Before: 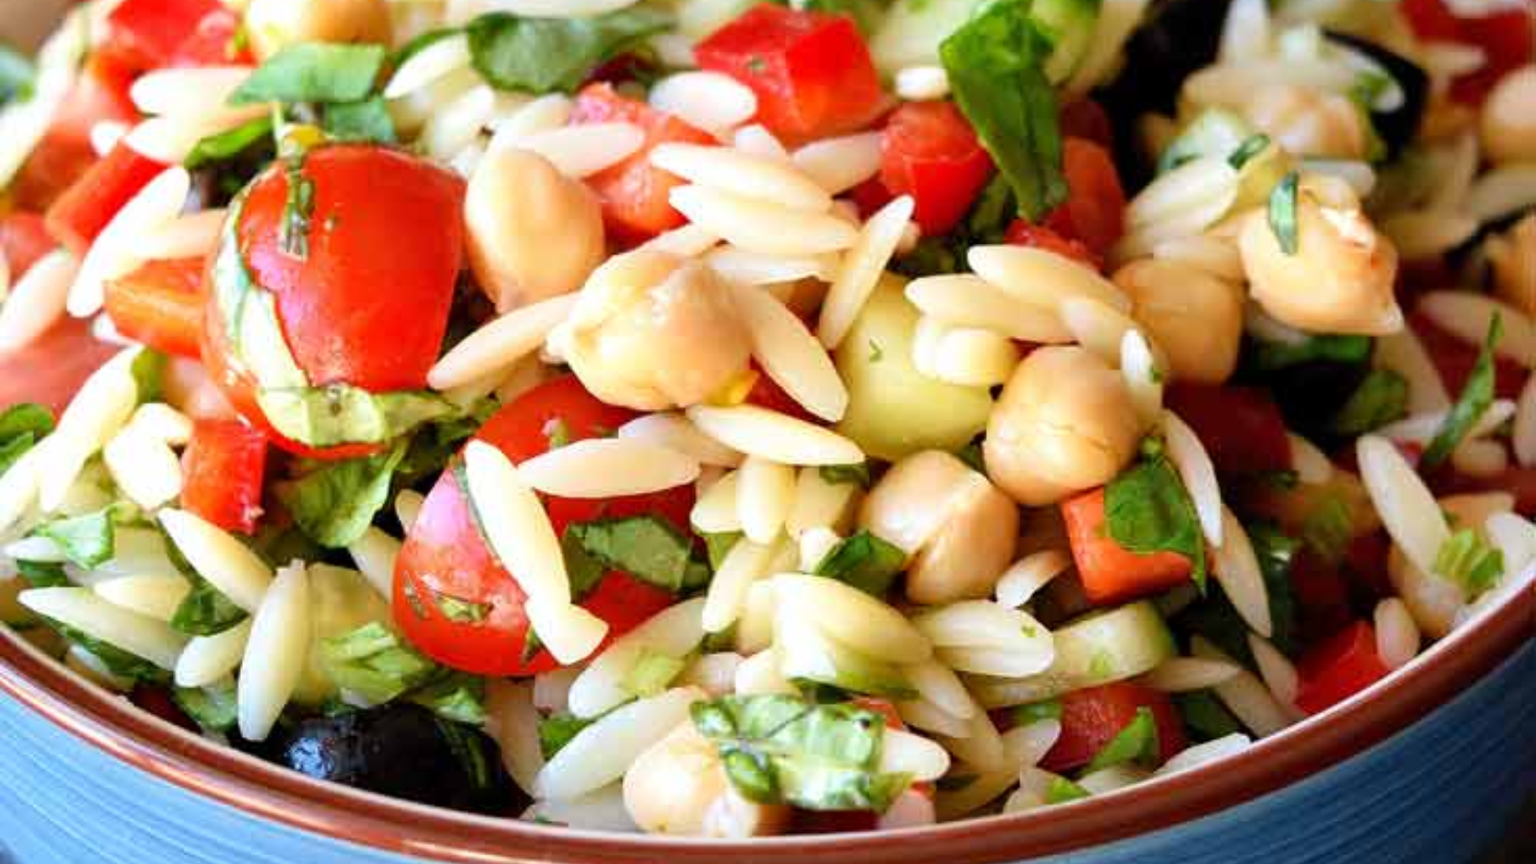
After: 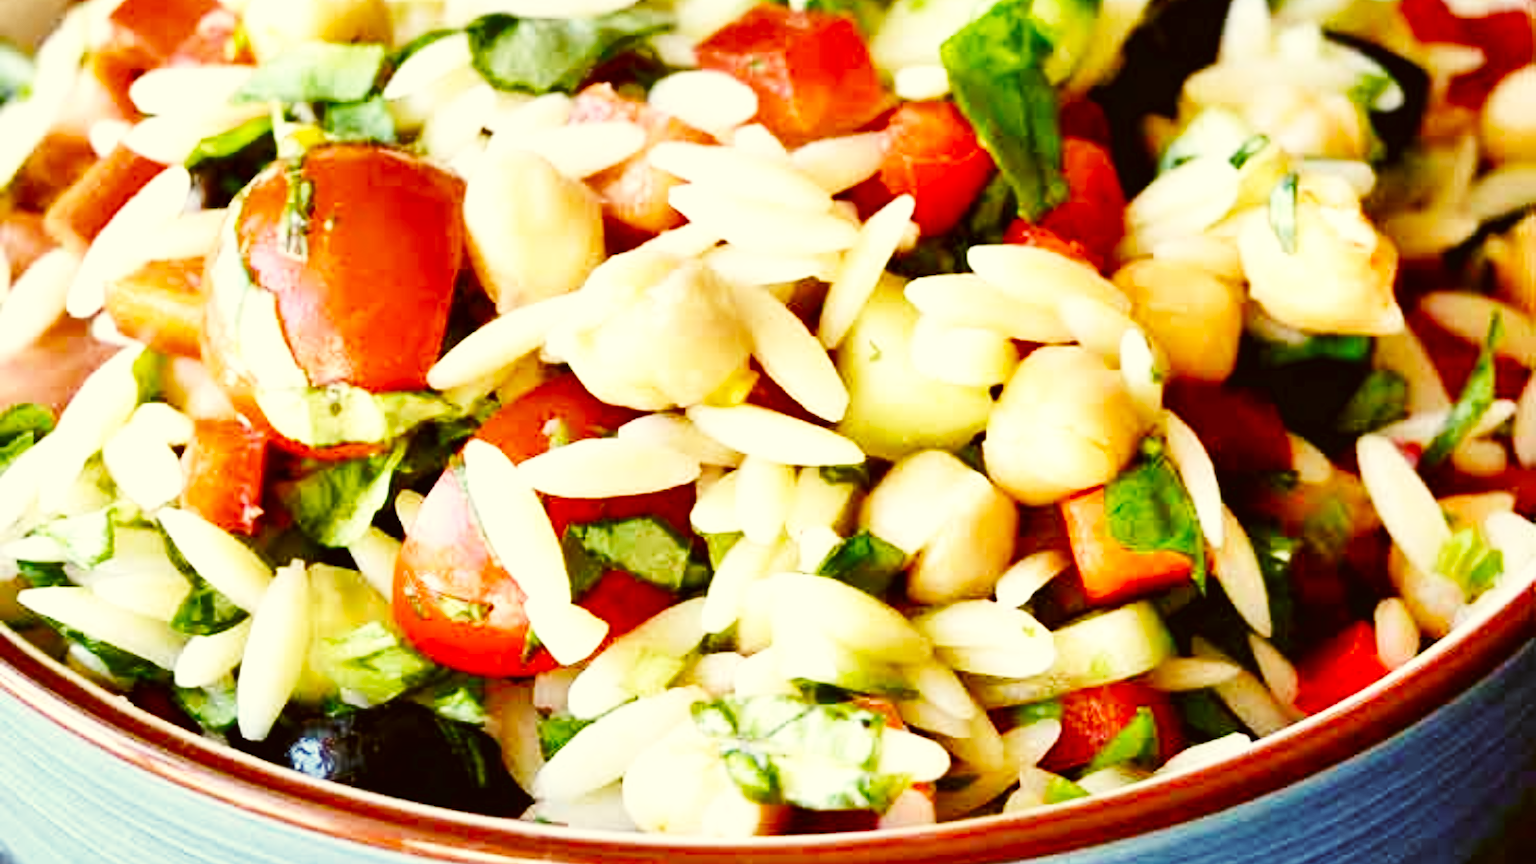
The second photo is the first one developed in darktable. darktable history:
color correction: highlights a* -1.48, highlights b* 10.62, shadows a* 0.855, shadows b* 19.27
base curve: curves: ch0 [(0, 0.003) (0.001, 0.002) (0.006, 0.004) (0.02, 0.022) (0.048, 0.086) (0.094, 0.234) (0.162, 0.431) (0.258, 0.629) (0.385, 0.8) (0.548, 0.918) (0.751, 0.988) (1, 1)], preserve colors none
shadows and highlights: radius 135.91, highlights color adjustment 0.466%, soften with gaussian
